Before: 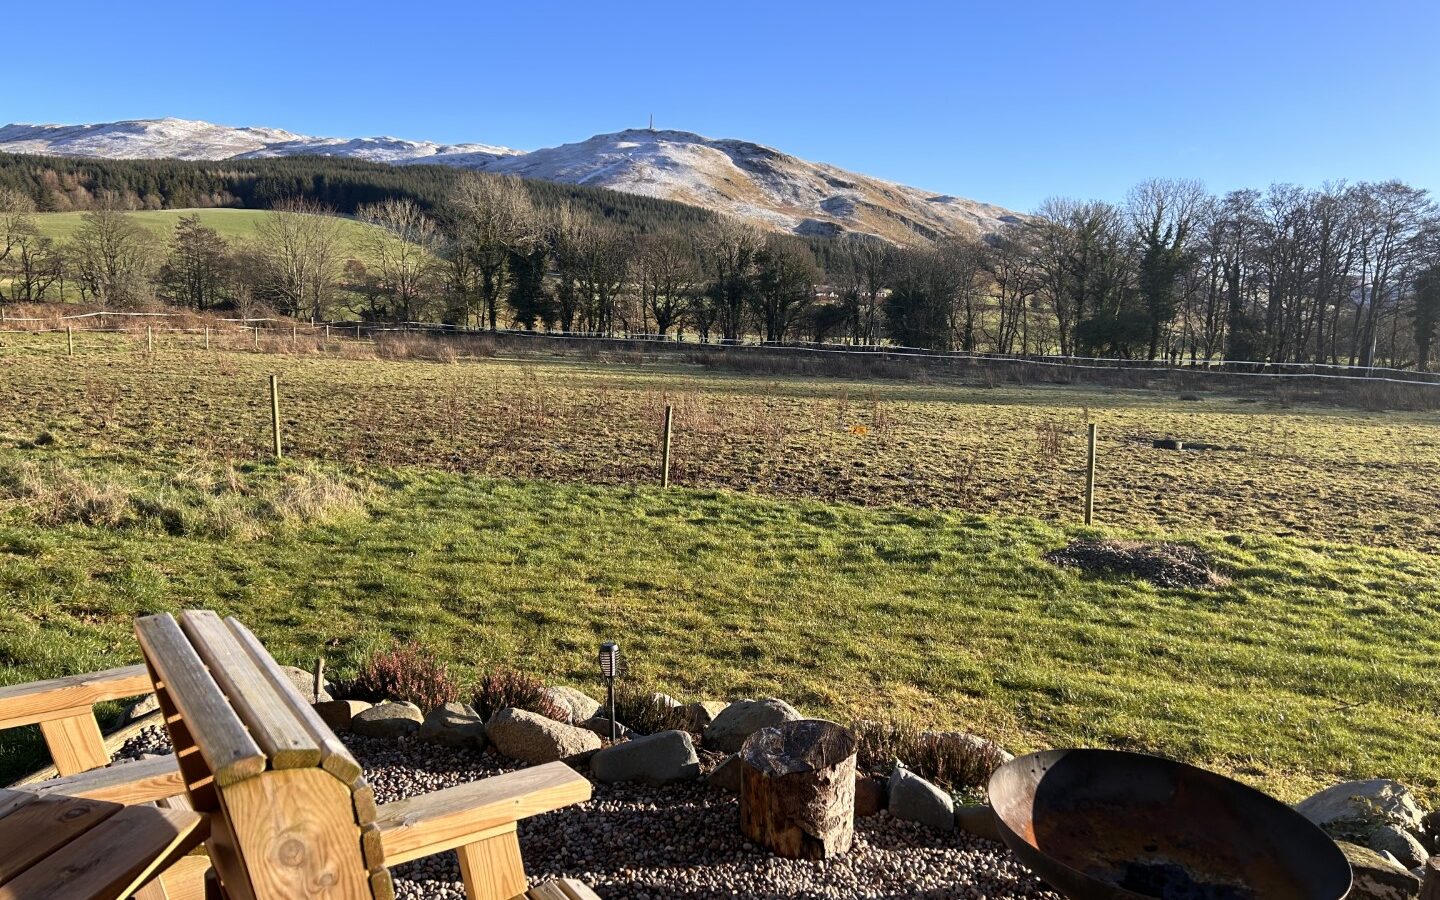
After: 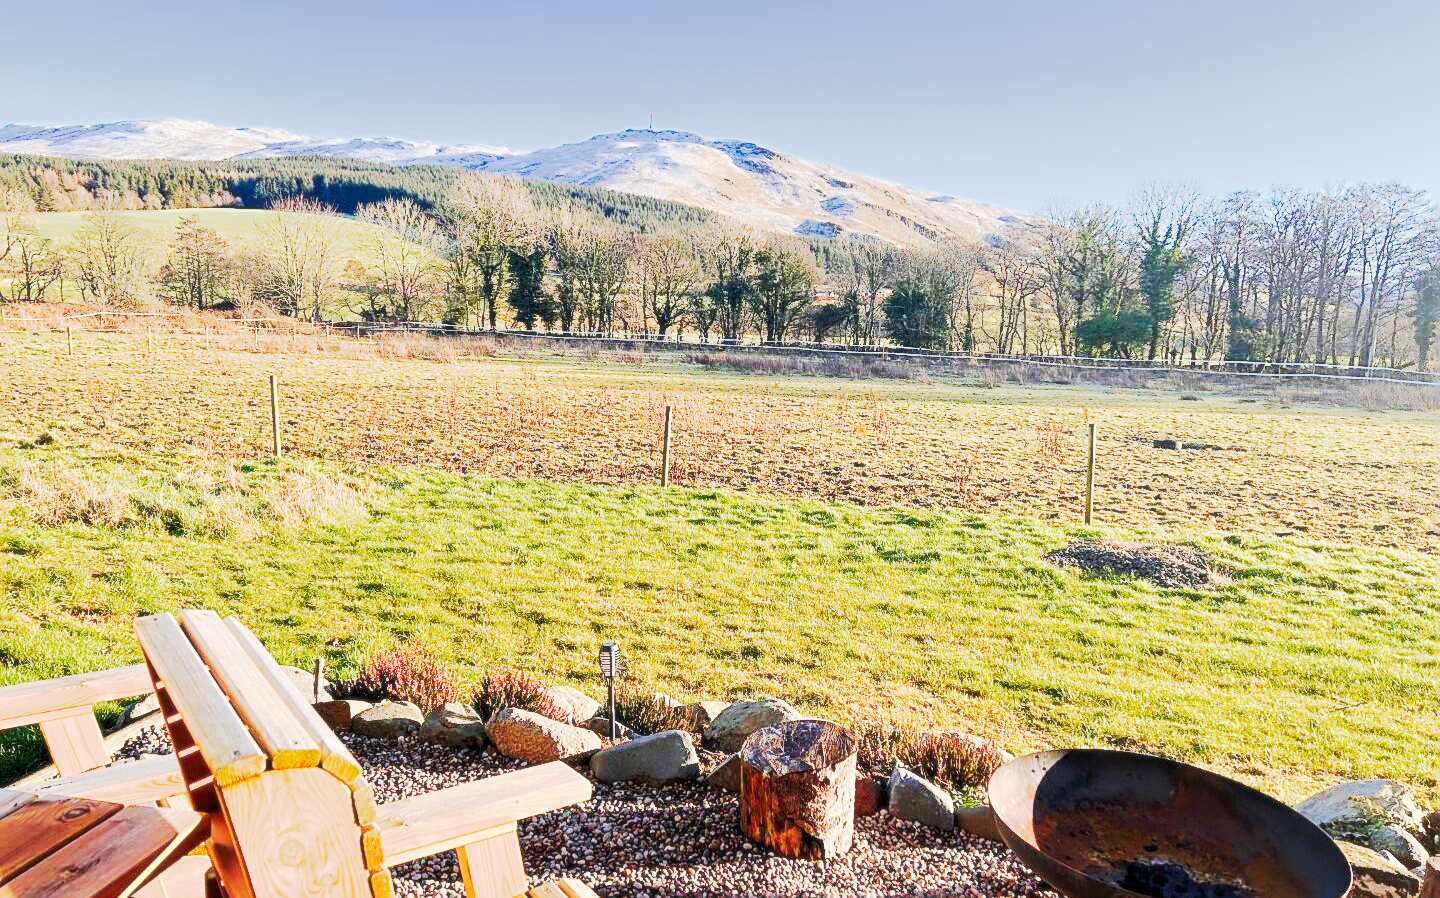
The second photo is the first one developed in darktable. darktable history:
tone curve: curves: ch0 [(0, 0) (0.003, 0.002) (0.011, 0.002) (0.025, 0.002) (0.044, 0.007) (0.069, 0.014) (0.1, 0.026) (0.136, 0.04) (0.177, 0.061) (0.224, 0.1) (0.277, 0.151) (0.335, 0.198) (0.399, 0.272) (0.468, 0.387) (0.543, 0.553) (0.623, 0.716) (0.709, 0.8) (0.801, 0.855) (0.898, 0.897) (1, 1)], preserve colors none
crop: top 0.05%, bottom 0.098%
filmic rgb: middle gray luminance 2.5%, black relative exposure -10 EV, white relative exposure 7 EV, threshold 6 EV, dynamic range scaling 10%, target black luminance 0%, hardness 3.19, latitude 44.39%, contrast 0.682, highlights saturation mix 5%, shadows ↔ highlights balance 13.63%, add noise in highlights 0, color science v3 (2019), use custom middle-gray values true, iterations of high-quality reconstruction 0, contrast in highlights soft, enable highlight reconstruction true
sharpen: on, module defaults
exposure: compensate highlight preservation false
soften: size 10%, saturation 50%, brightness 0.2 EV, mix 10%
